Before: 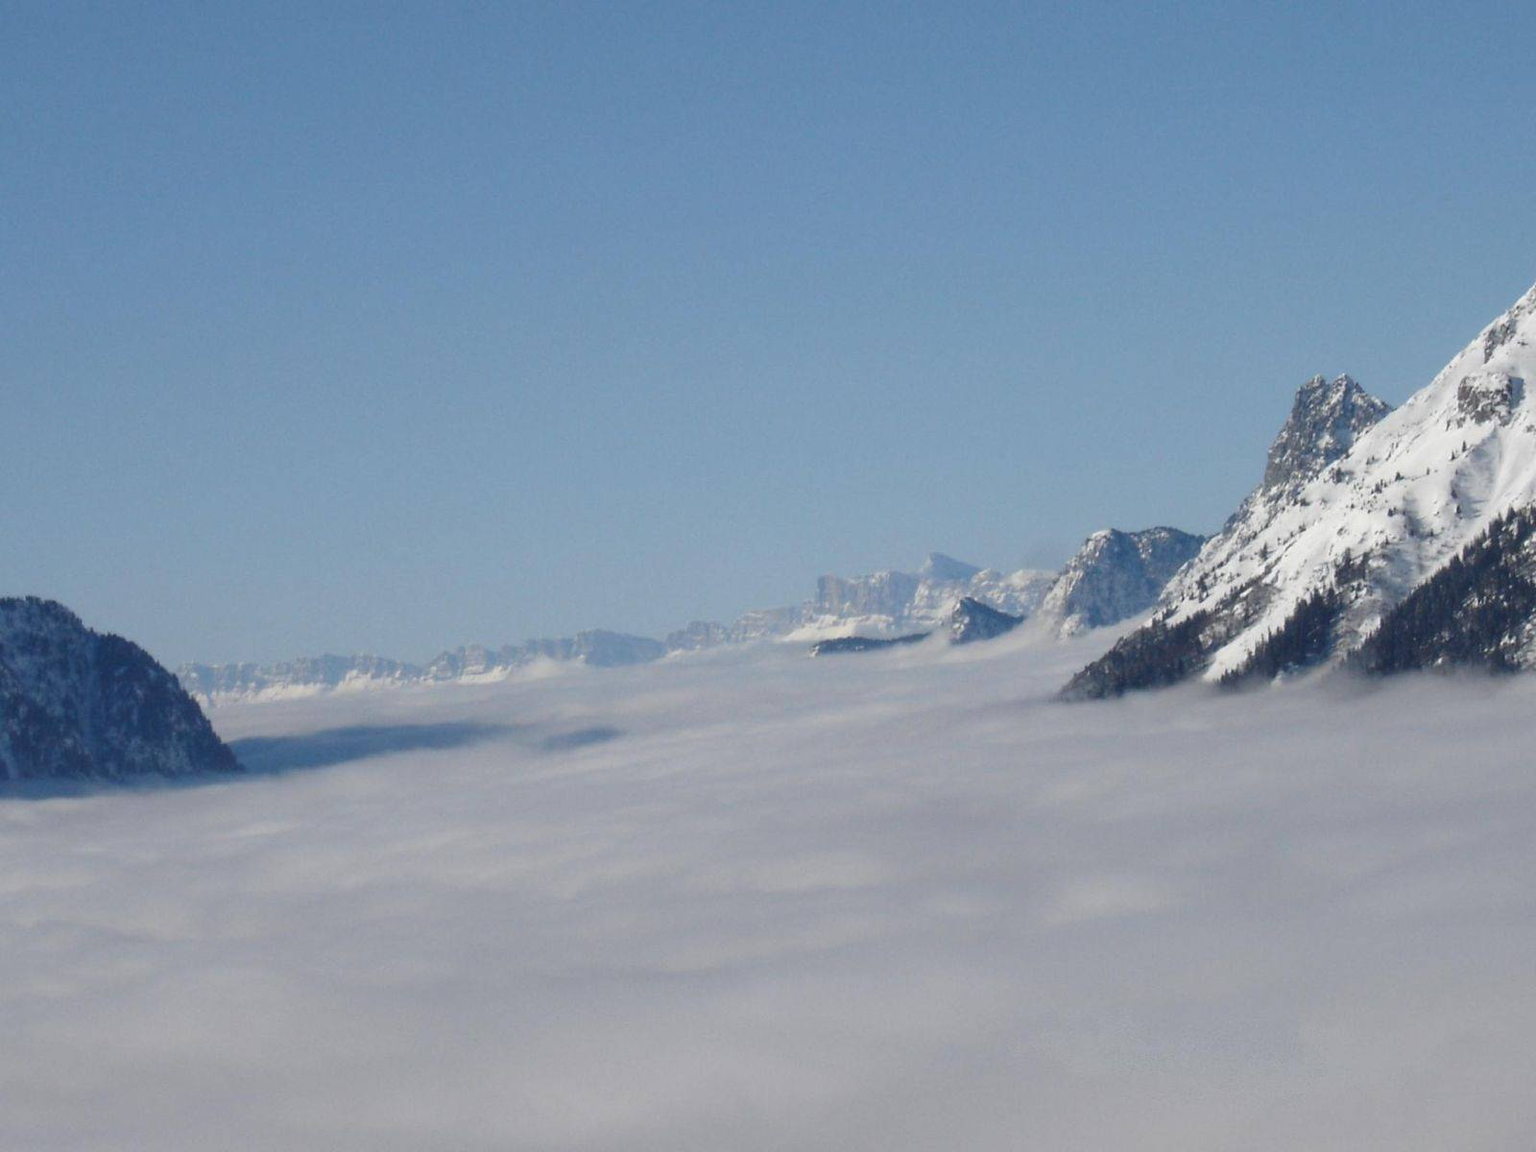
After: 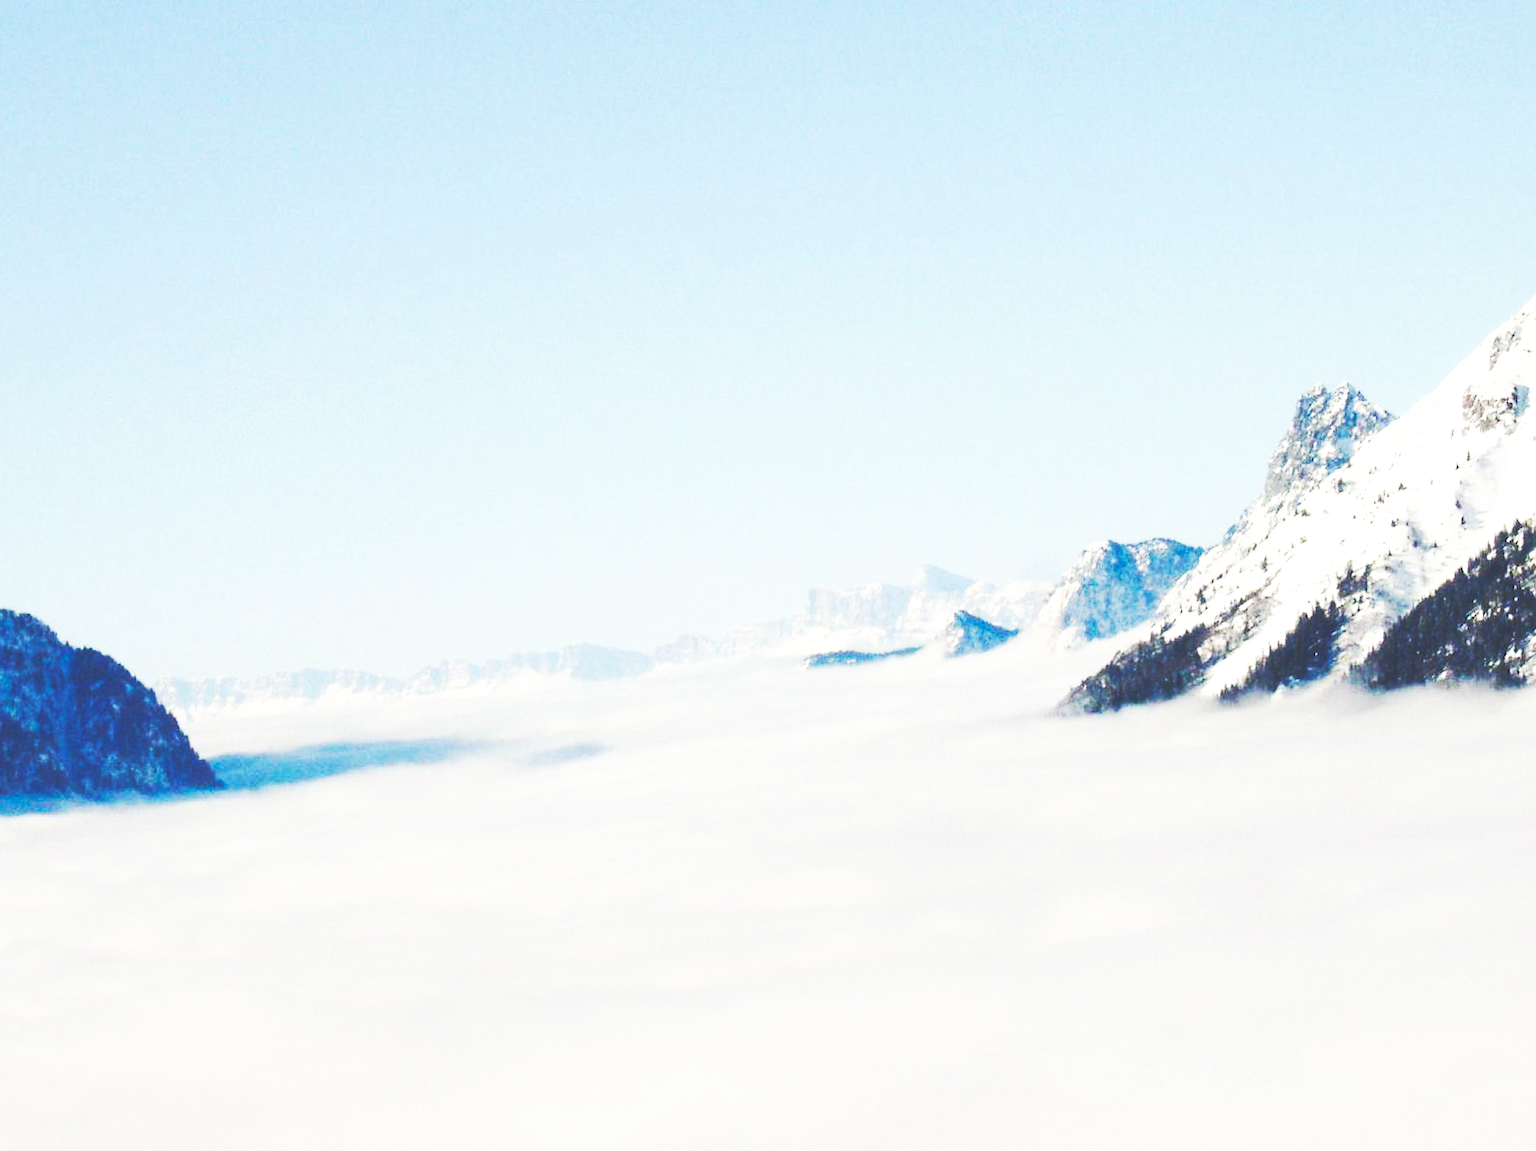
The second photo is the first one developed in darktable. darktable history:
exposure: exposure 0.507 EV, compensate highlight preservation false
crop: left 1.743%, right 0.268%, bottom 2.011%
base curve: curves: ch0 [(0, 0.015) (0.085, 0.116) (0.134, 0.298) (0.19, 0.545) (0.296, 0.764) (0.599, 0.982) (1, 1)], preserve colors none
white balance: red 1.029, blue 0.92
